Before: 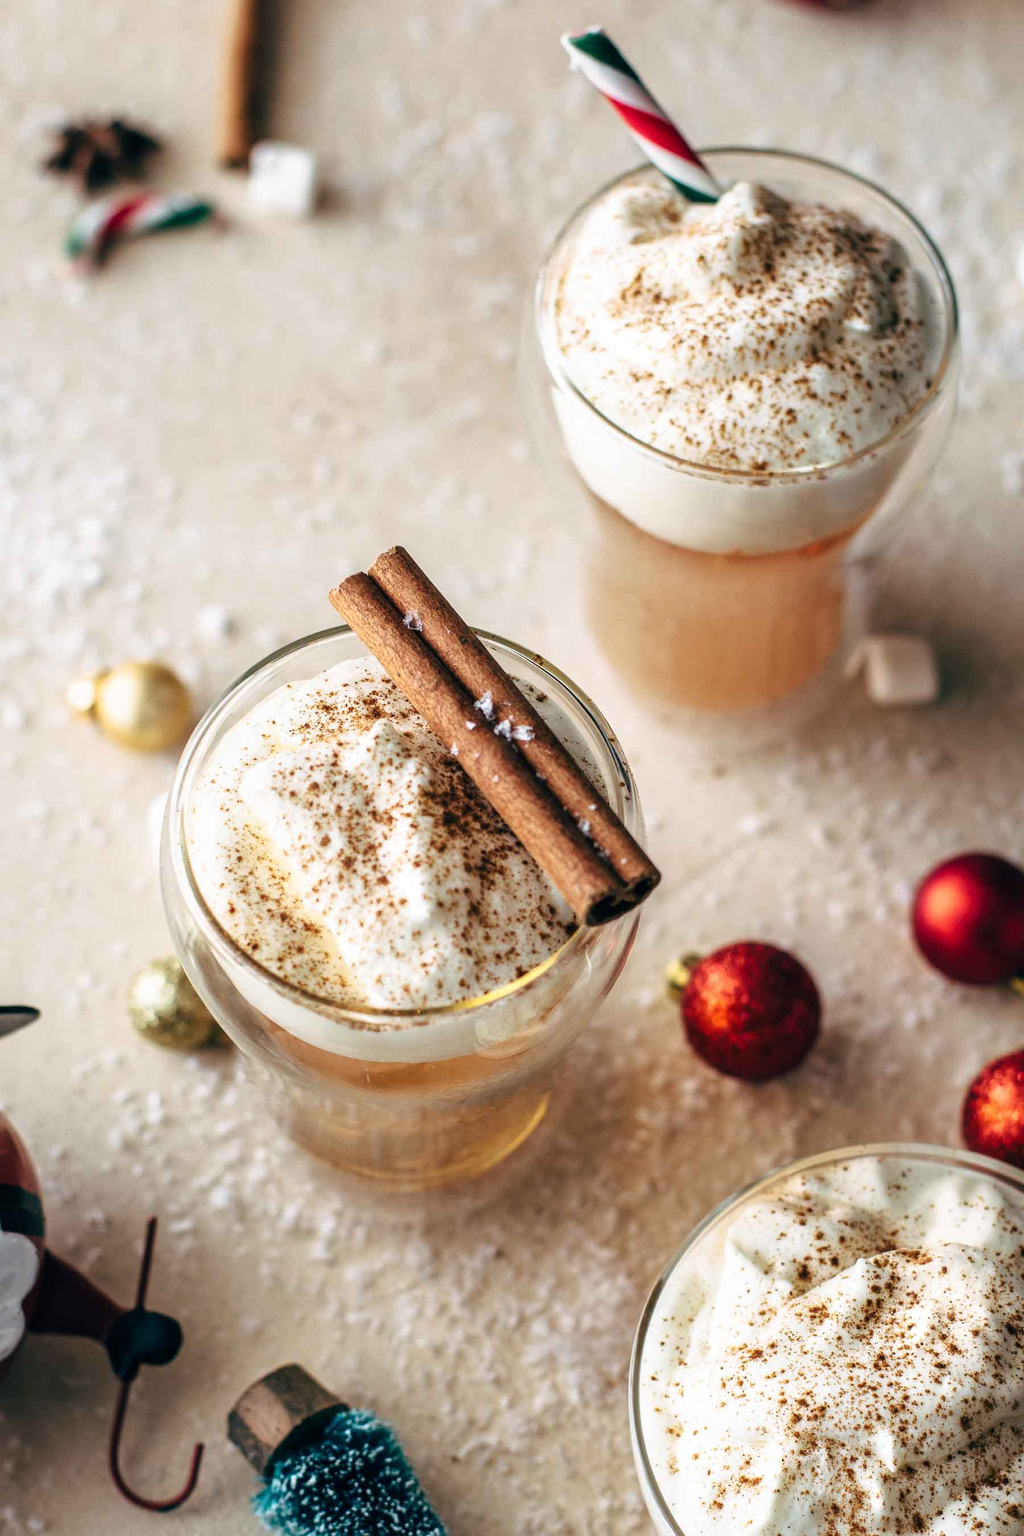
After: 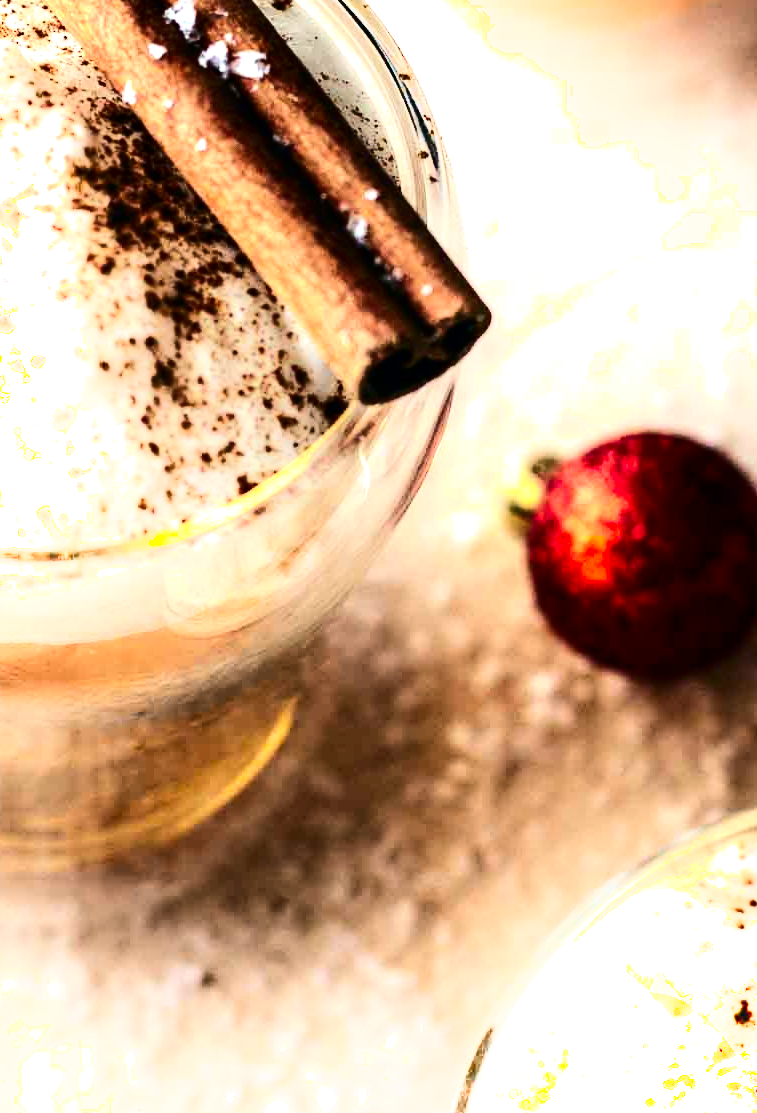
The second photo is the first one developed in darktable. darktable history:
contrast brightness saturation: contrast 0.193, brightness -0.1, saturation 0.215
crop: left 37.241%, top 45.338%, right 20.662%, bottom 13.429%
tone equalizer: -8 EV -1.11 EV, -7 EV -1.03 EV, -6 EV -0.86 EV, -5 EV -0.566 EV, -3 EV 0.596 EV, -2 EV 0.843 EV, -1 EV 1 EV, +0 EV 1.07 EV, edges refinement/feathering 500, mask exposure compensation -1.57 EV, preserve details no
shadows and highlights: shadows -55.8, highlights 87.92, shadows color adjustment 97.98%, highlights color adjustment 58.87%, soften with gaussian
